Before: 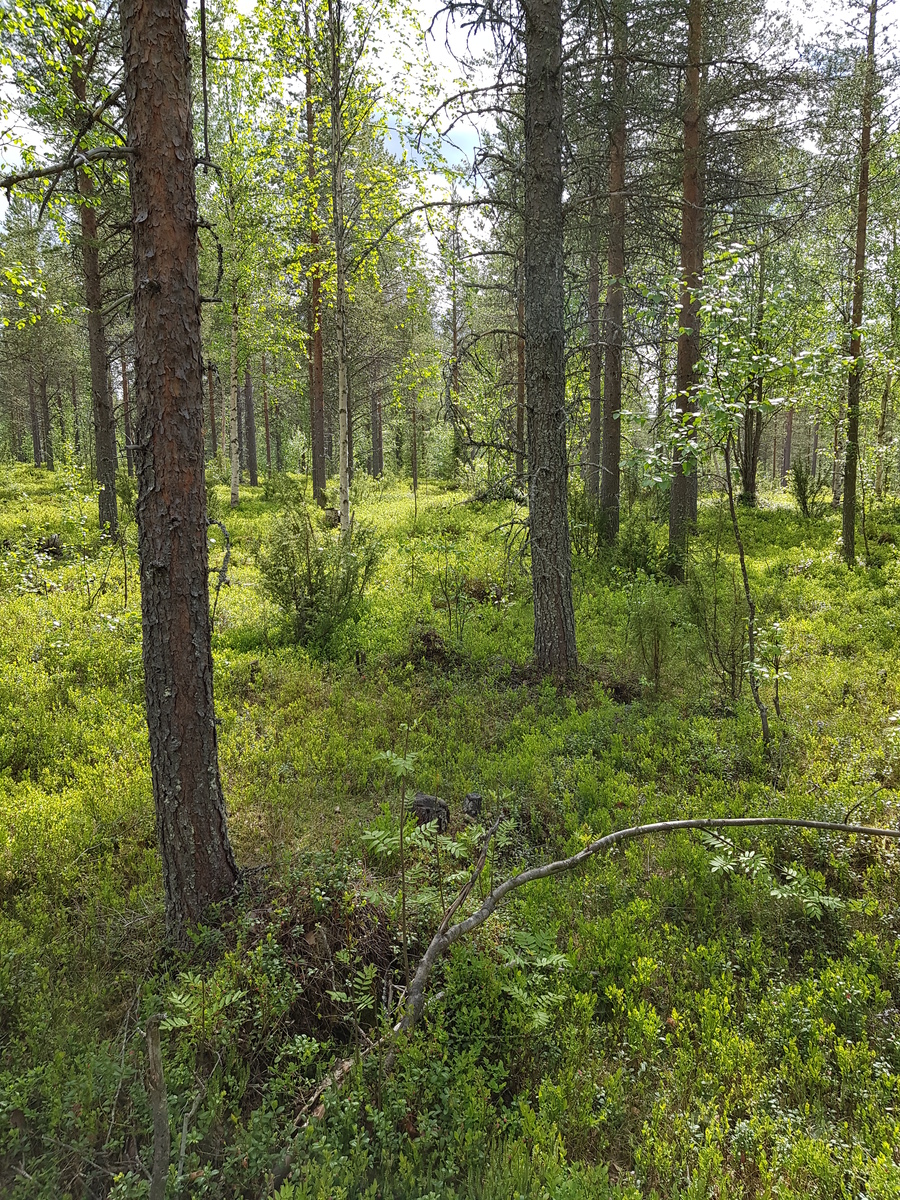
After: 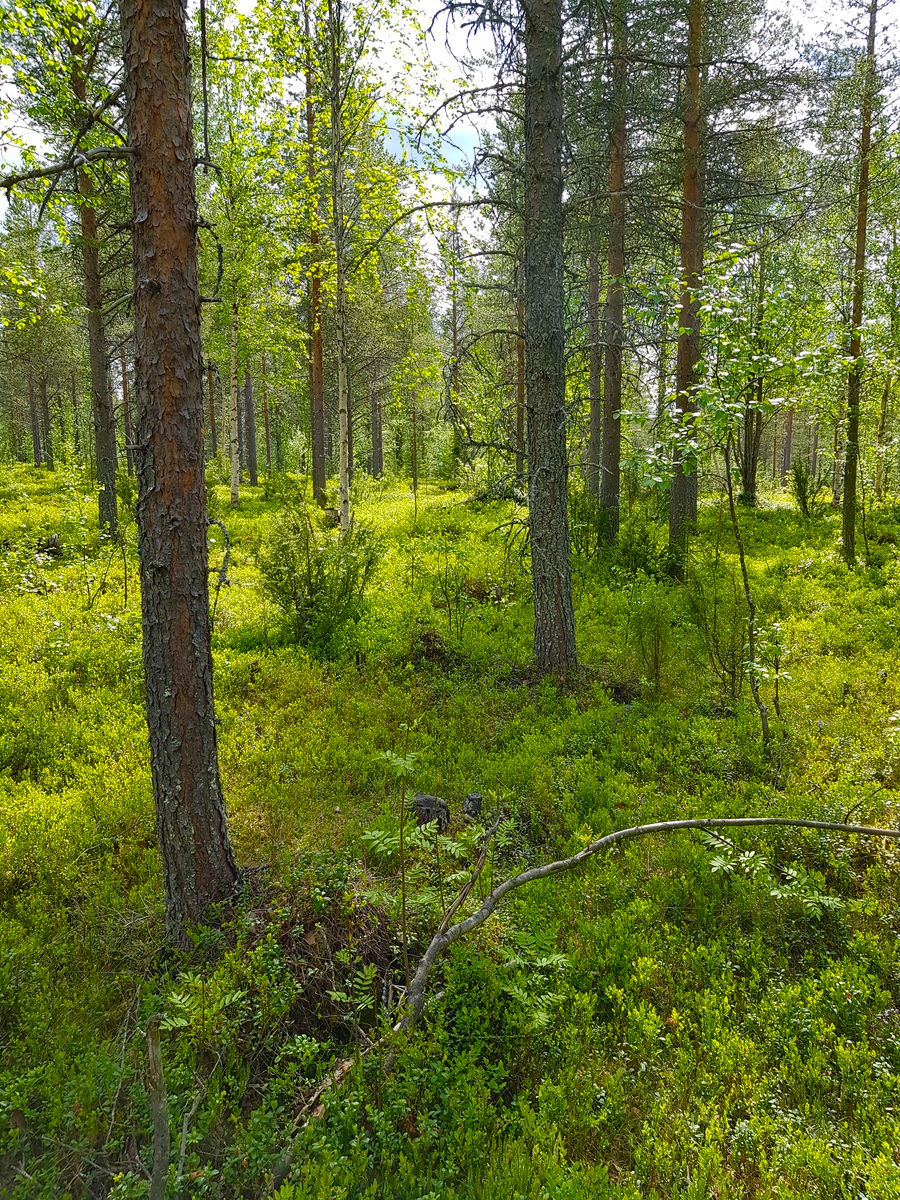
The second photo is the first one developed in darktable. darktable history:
color balance rgb: shadows lift › chroma 2.003%, shadows lift › hue 216.89°, linear chroma grading › global chroma 15.497%, perceptual saturation grading › global saturation 20.979%, perceptual saturation grading › highlights -19.819%, perceptual saturation grading › shadows 29.485%, global vibrance 20%
